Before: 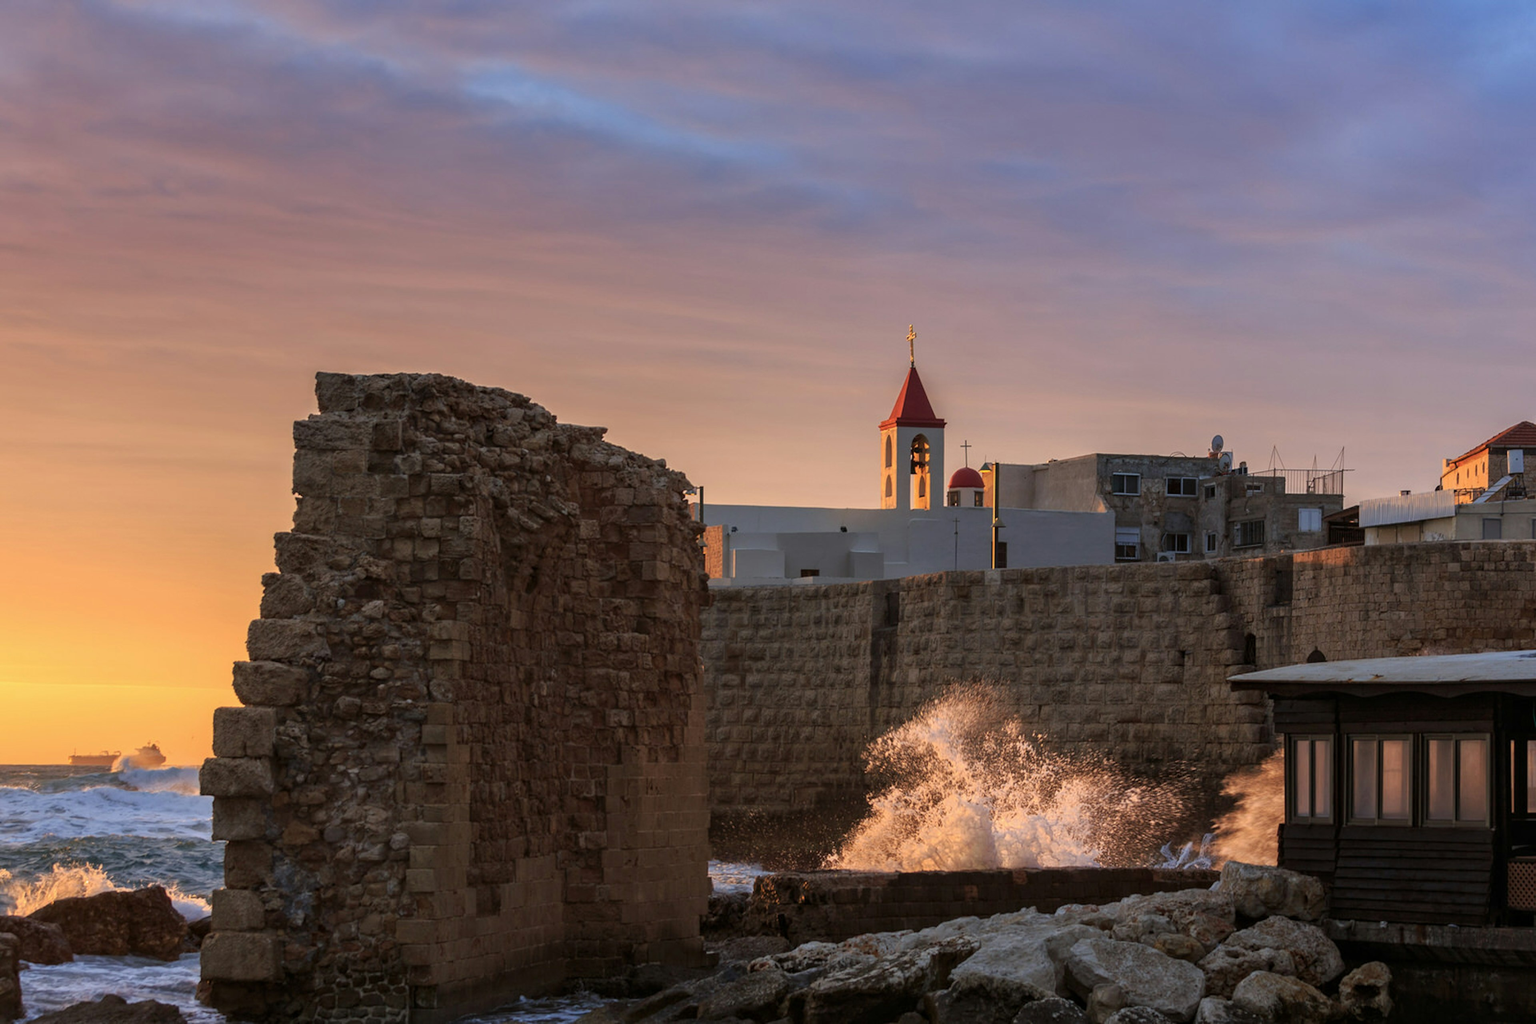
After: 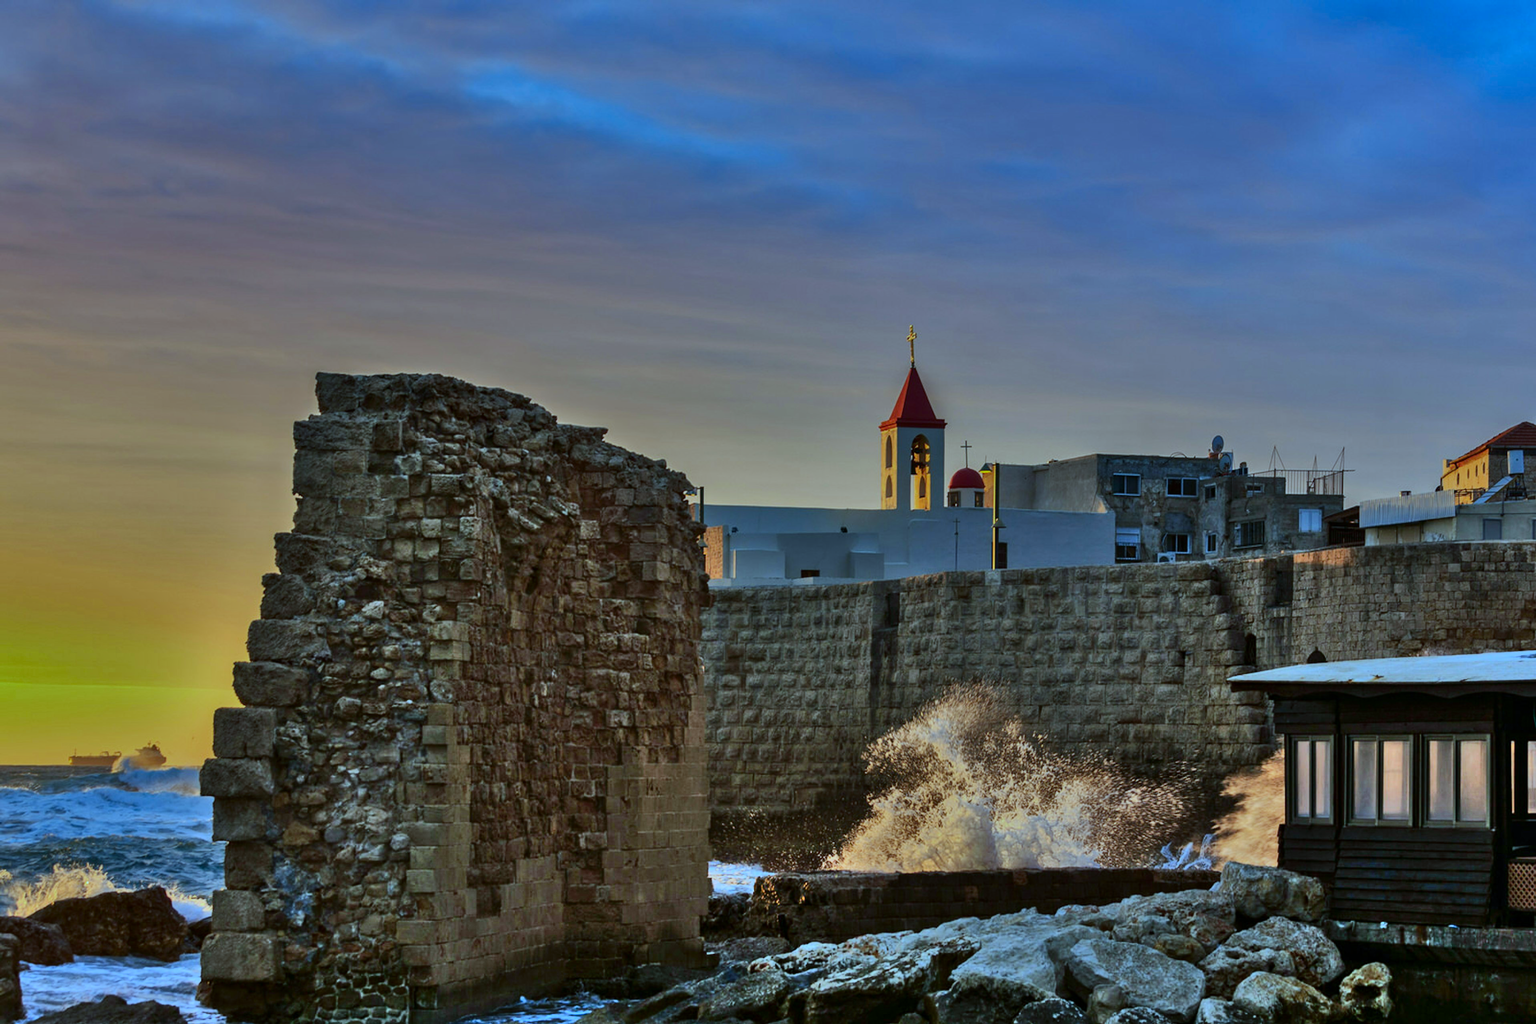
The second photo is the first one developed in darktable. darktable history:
shadows and highlights: shadows 68.42, highlights -76.84, soften with gaussian
white balance: red 0.734, green 0.954, blue 1.067
contrast brightness saturation: contrast 0.12, brightness -0.08, saturation 0.31
